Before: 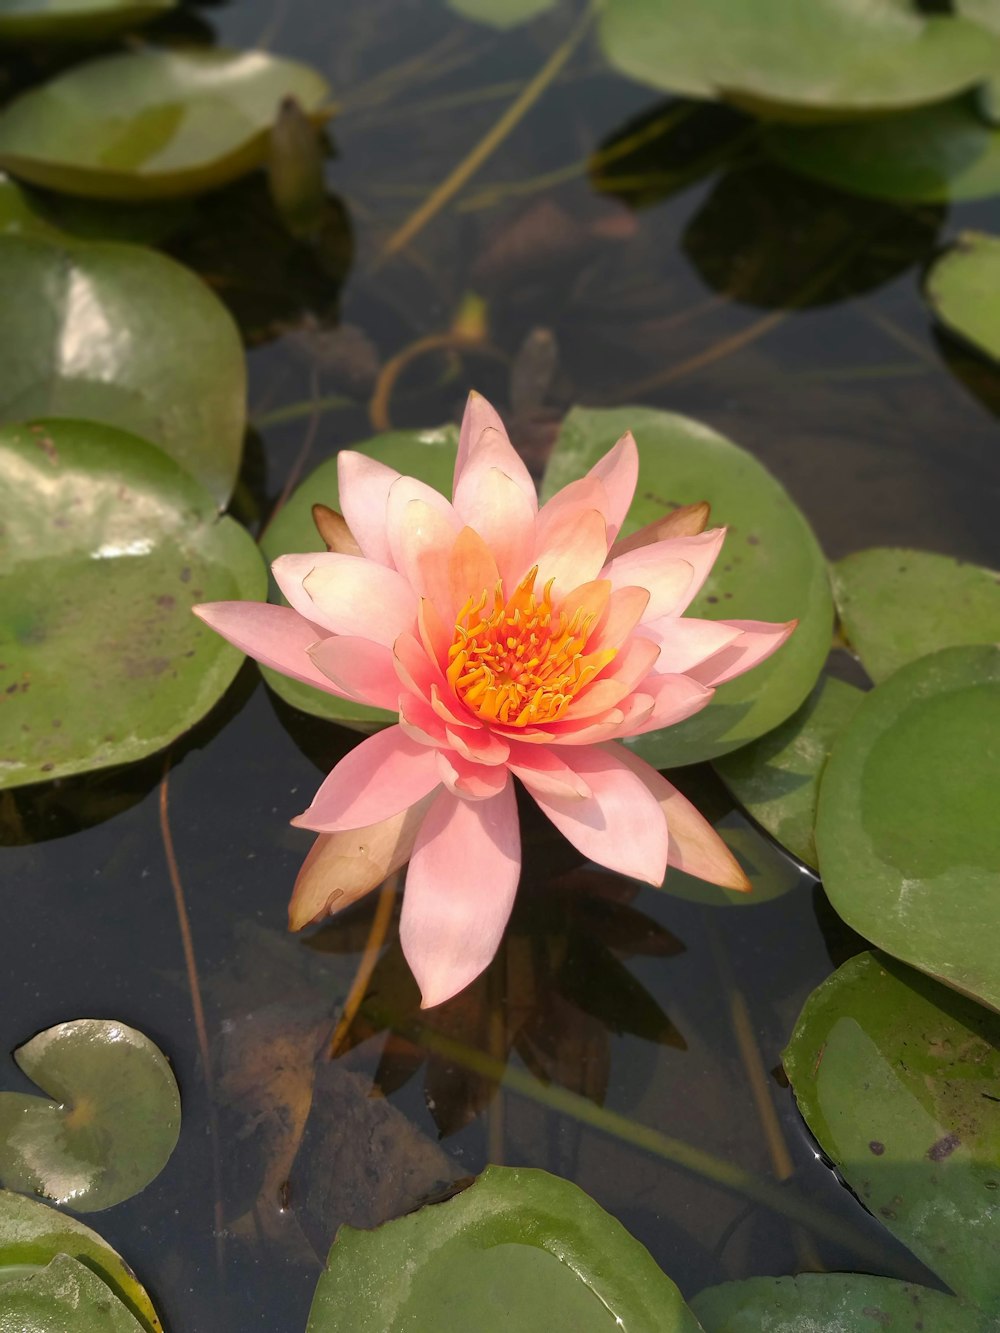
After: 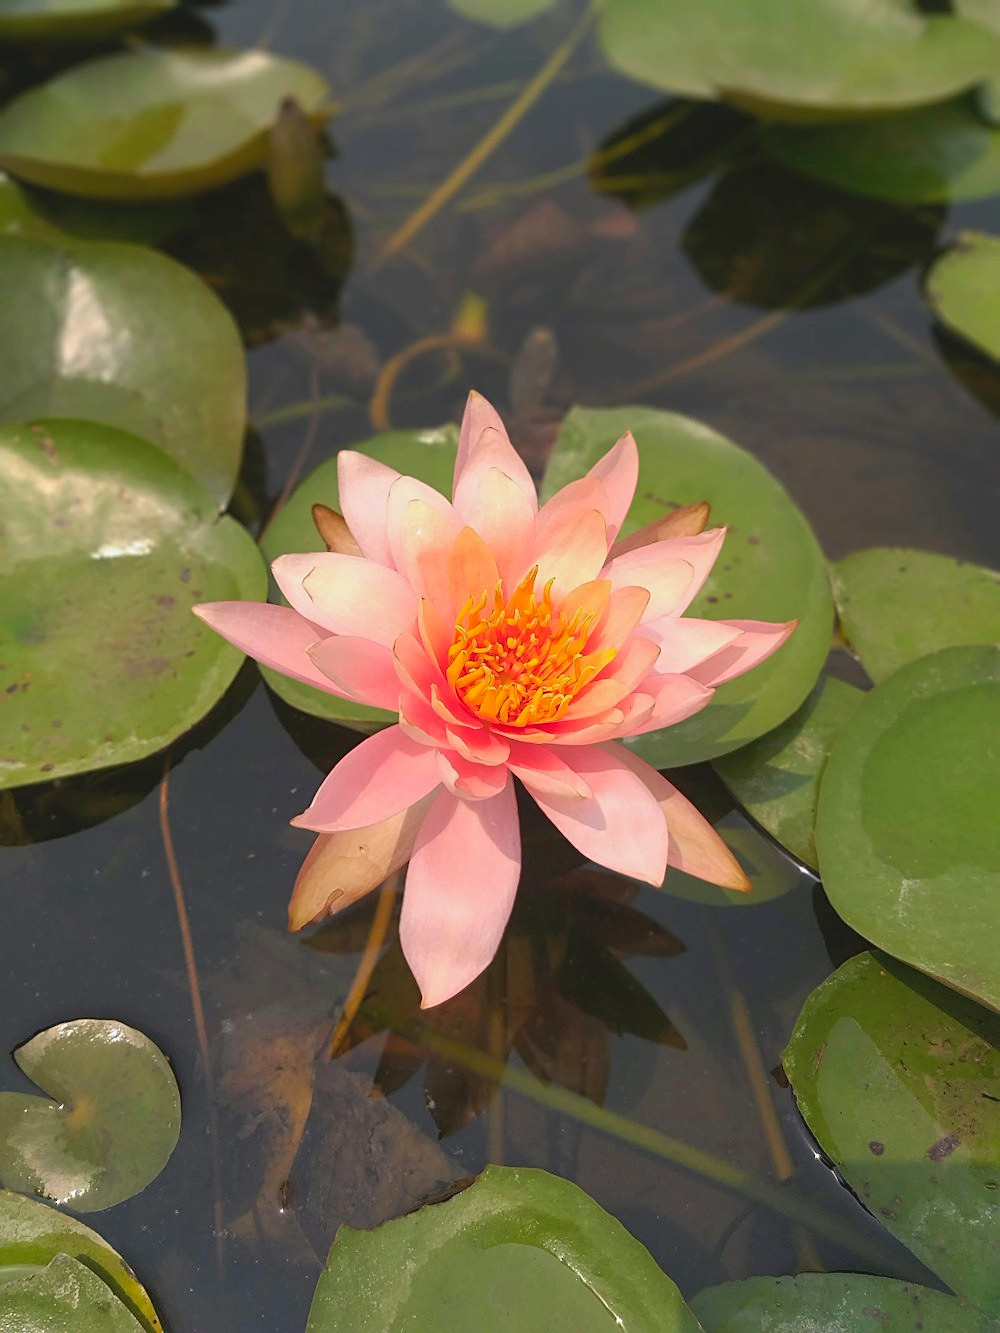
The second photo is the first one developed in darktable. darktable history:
sharpen: on, module defaults
exposure: compensate highlight preservation false
contrast brightness saturation: contrast -0.1, brightness 0.05, saturation 0.08
